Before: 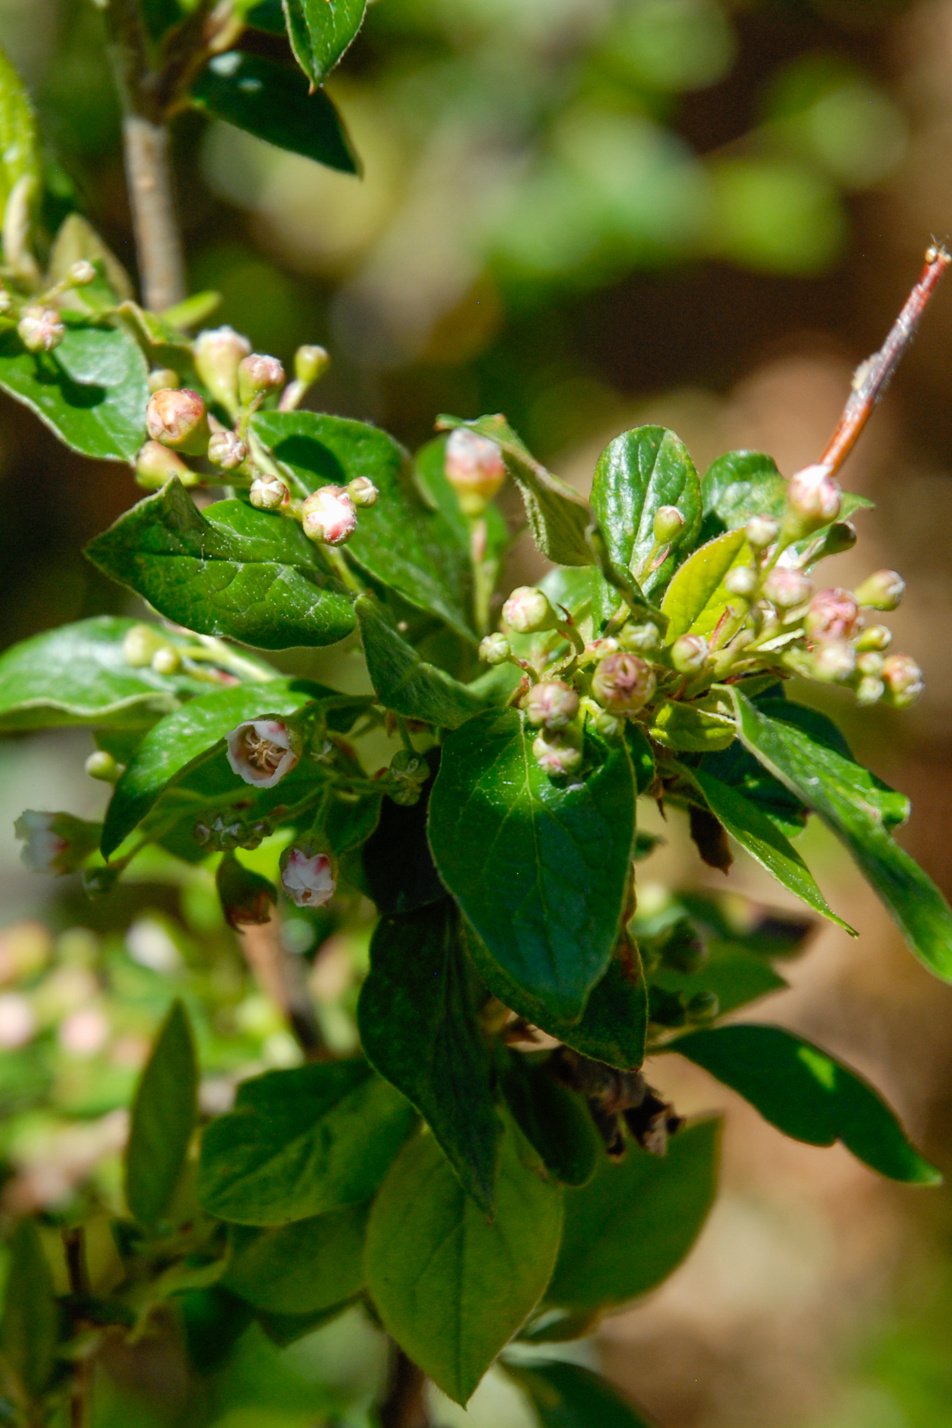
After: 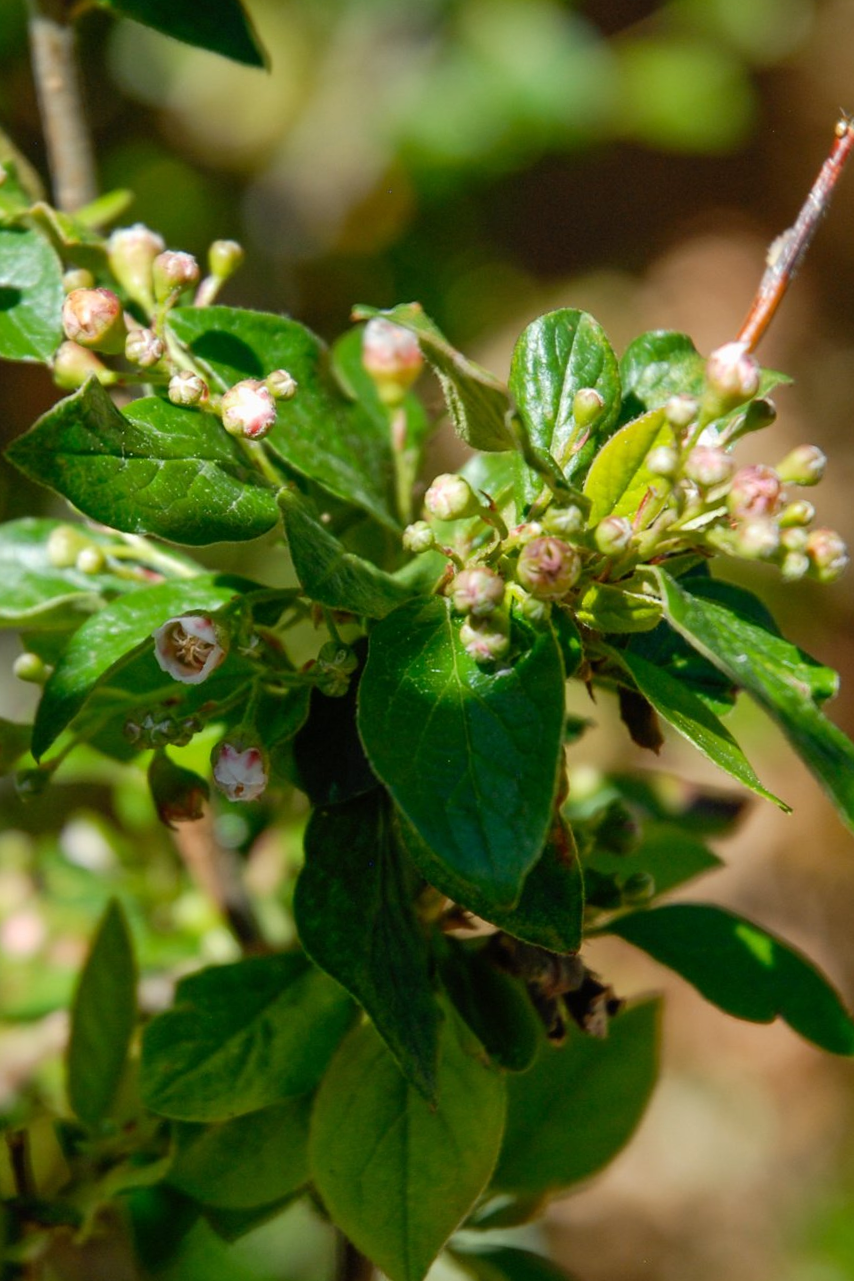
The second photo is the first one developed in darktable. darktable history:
crop and rotate: angle 1.96°, left 5.673%, top 5.673%
